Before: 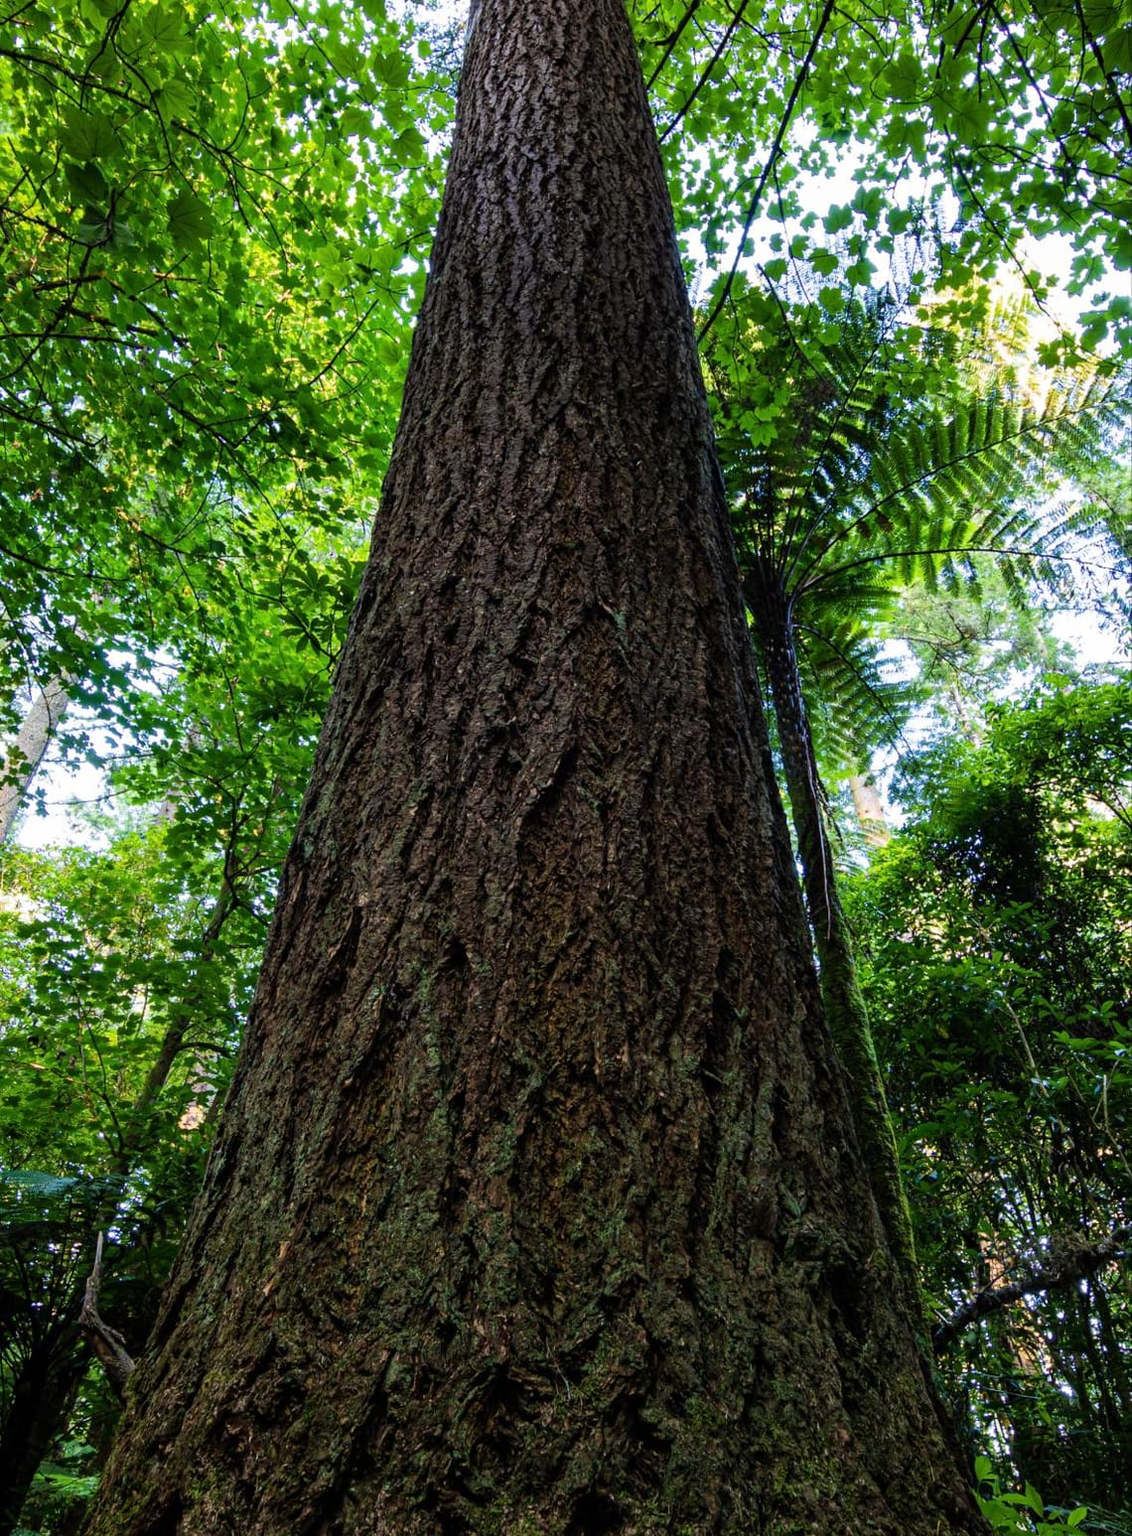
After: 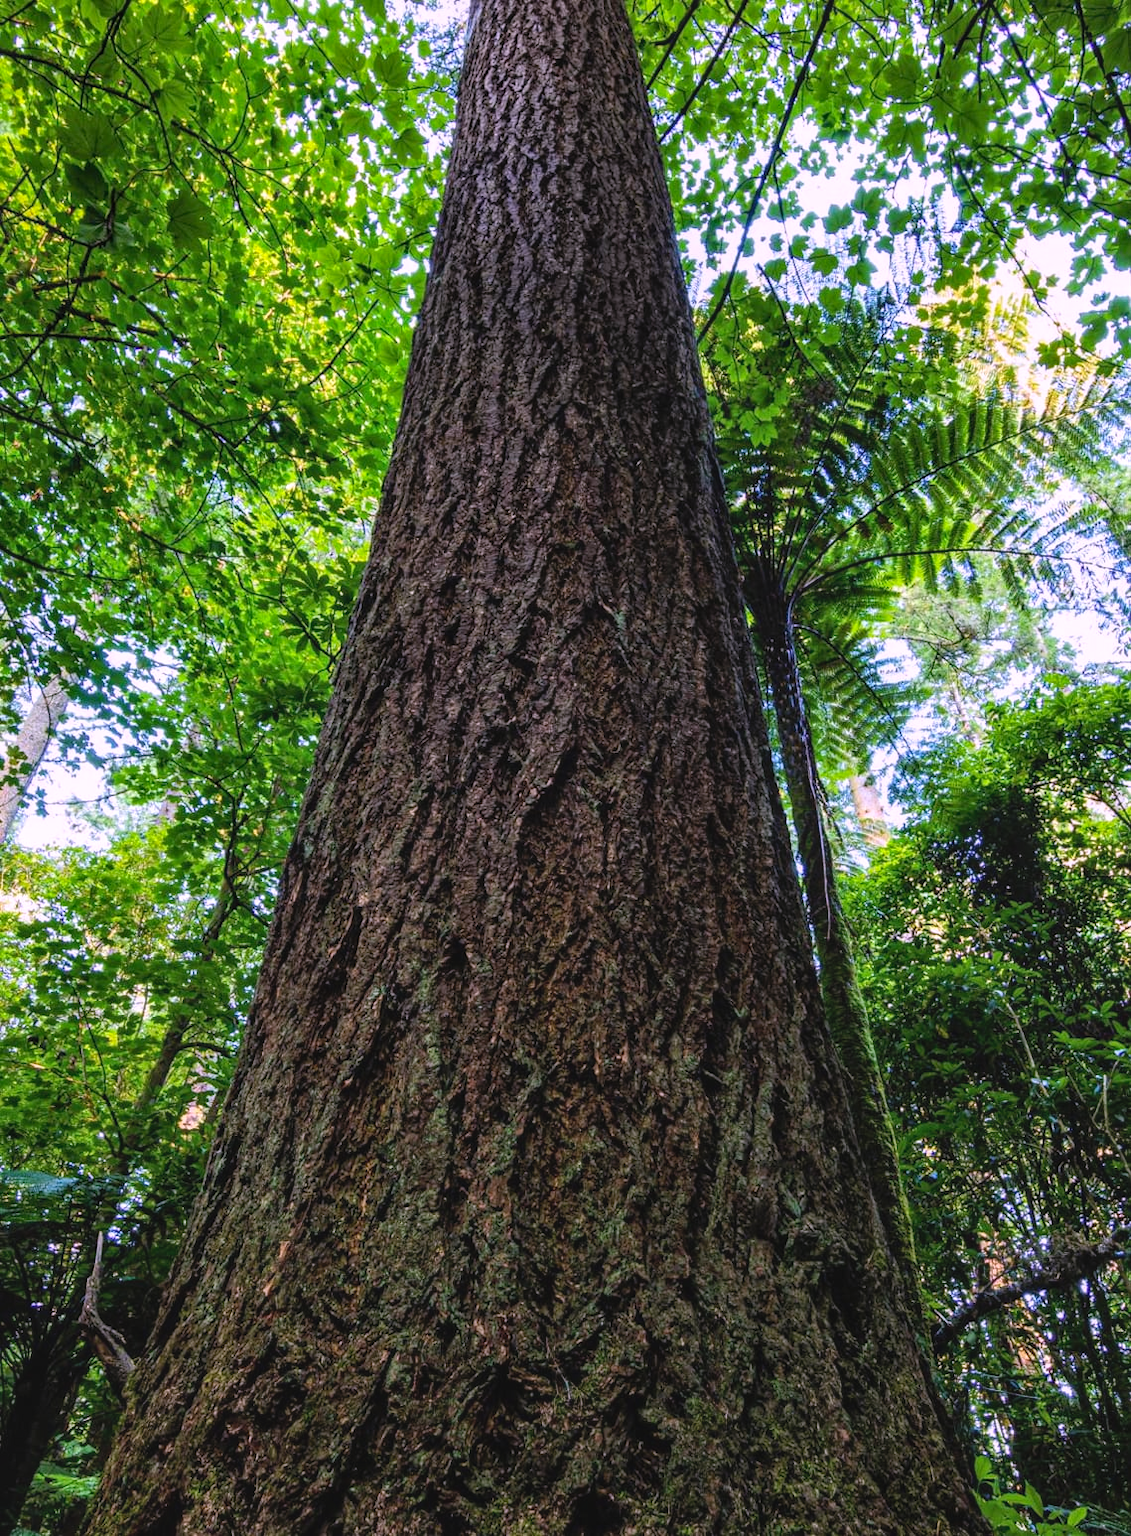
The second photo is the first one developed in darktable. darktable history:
contrast brightness saturation: contrast -0.1, brightness 0.05, saturation 0.08
local contrast: on, module defaults
white balance: red 1.066, blue 1.119
